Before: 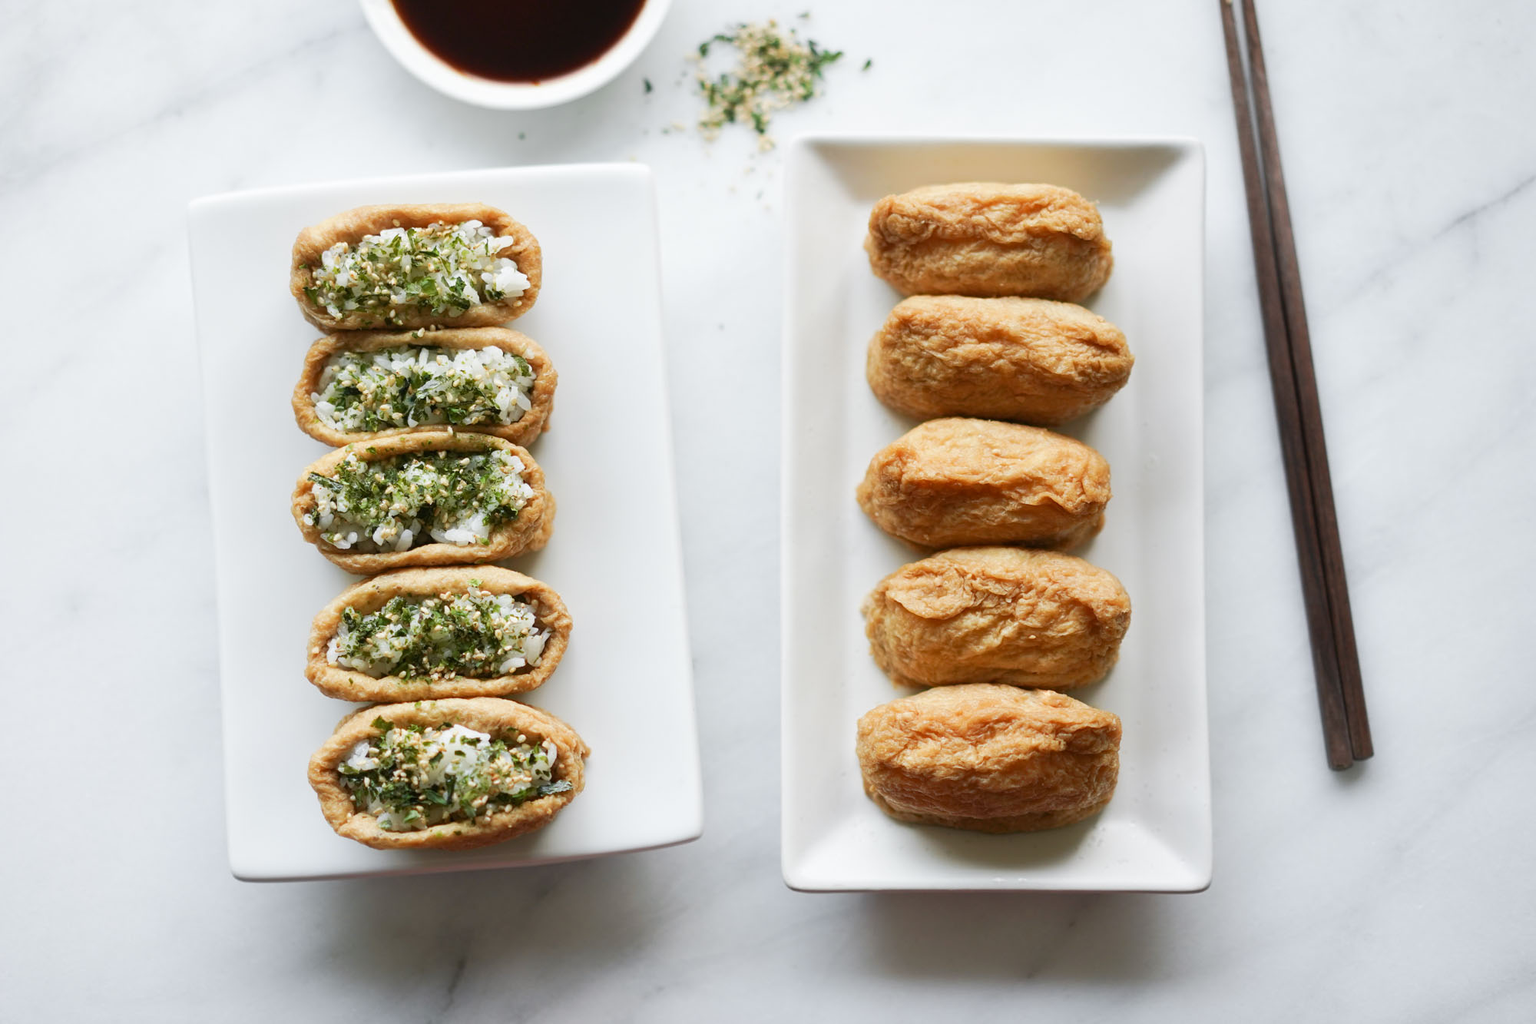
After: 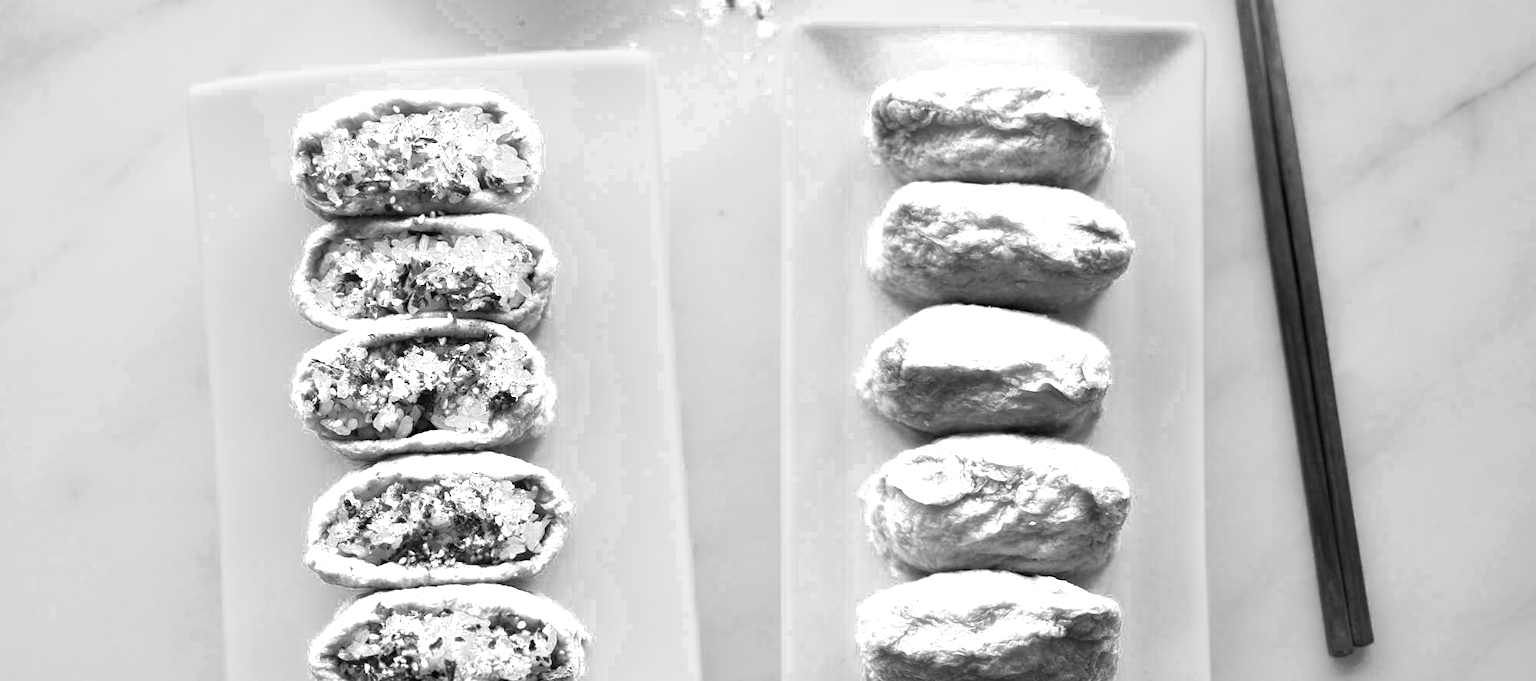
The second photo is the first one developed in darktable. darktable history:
crop: top 11.166%, bottom 22.168%
color zones: curves: ch0 [(0, 0.554) (0.146, 0.662) (0.293, 0.86) (0.503, 0.774) (0.637, 0.106) (0.74, 0.072) (0.866, 0.488) (0.998, 0.569)]; ch1 [(0, 0) (0.143, 0) (0.286, 0) (0.429, 0) (0.571, 0) (0.714, 0) (0.857, 0)]
haze removal: strength 0.29, distance 0.25, compatibility mode true, adaptive false
